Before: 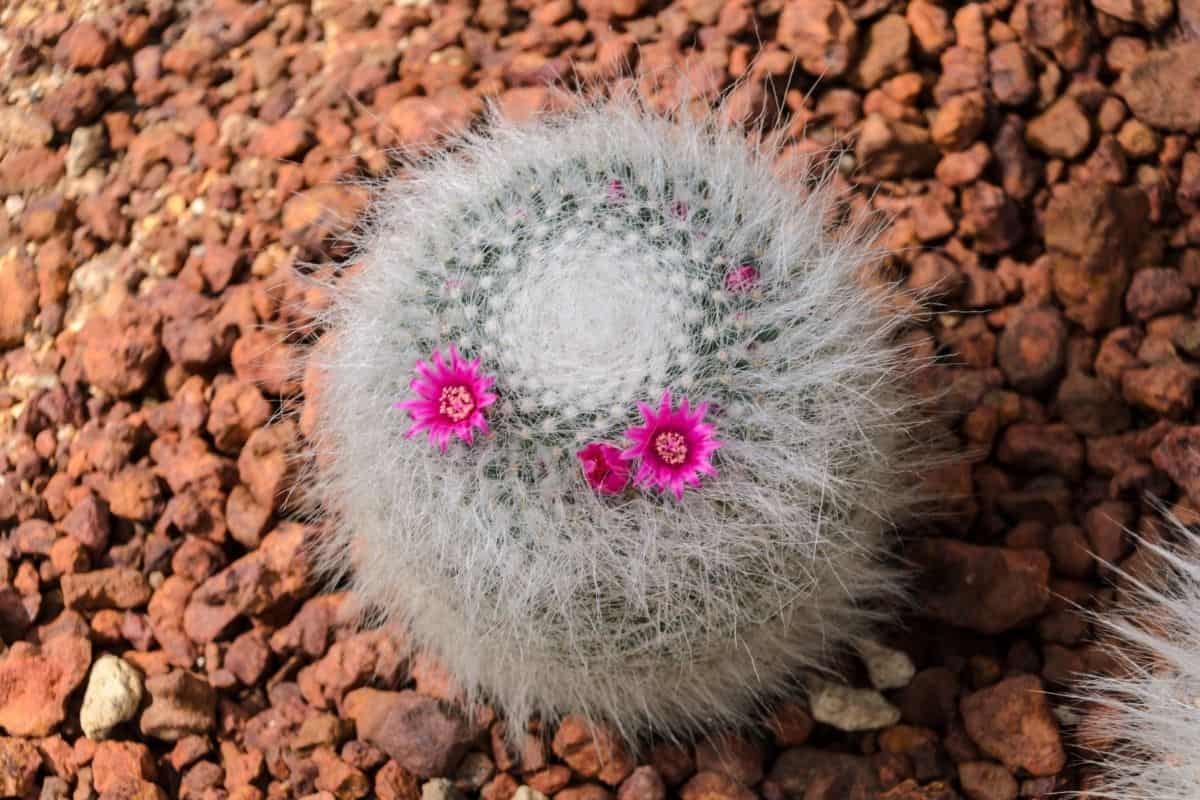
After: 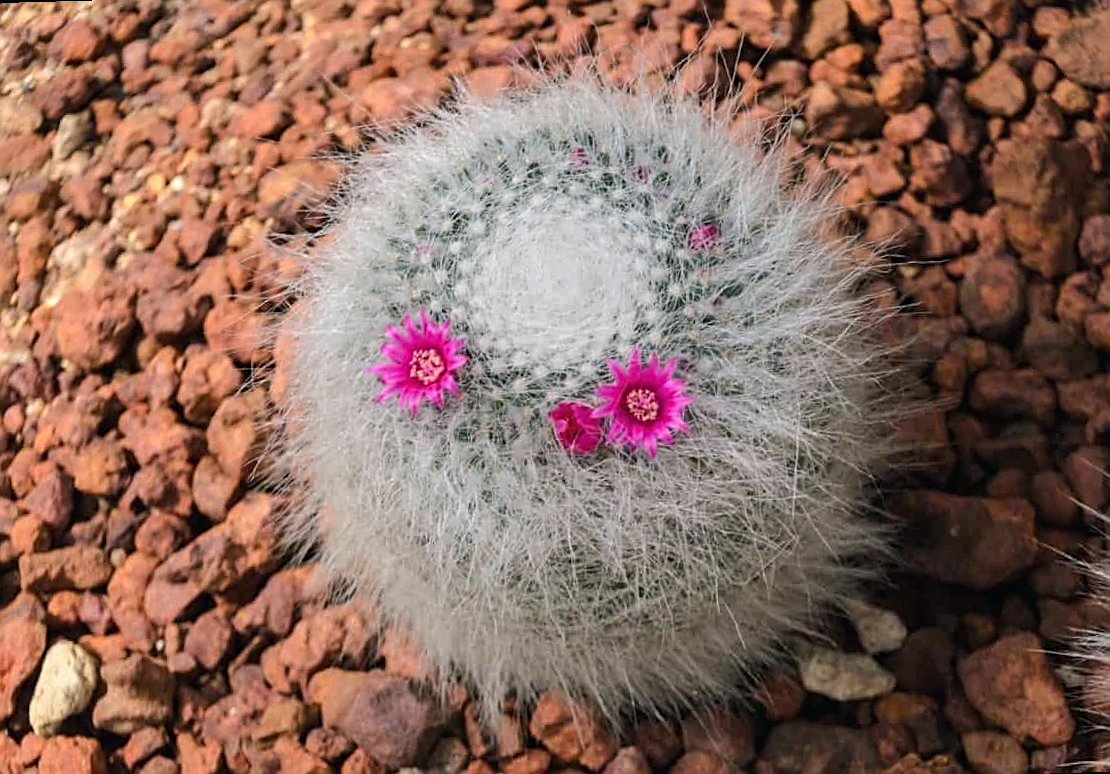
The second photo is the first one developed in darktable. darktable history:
rotate and perspective: rotation -1.68°, lens shift (vertical) -0.146, crop left 0.049, crop right 0.912, crop top 0.032, crop bottom 0.96
sharpen: on, module defaults
color balance: mode lift, gamma, gain (sRGB), lift [1, 1, 1.022, 1.026]
